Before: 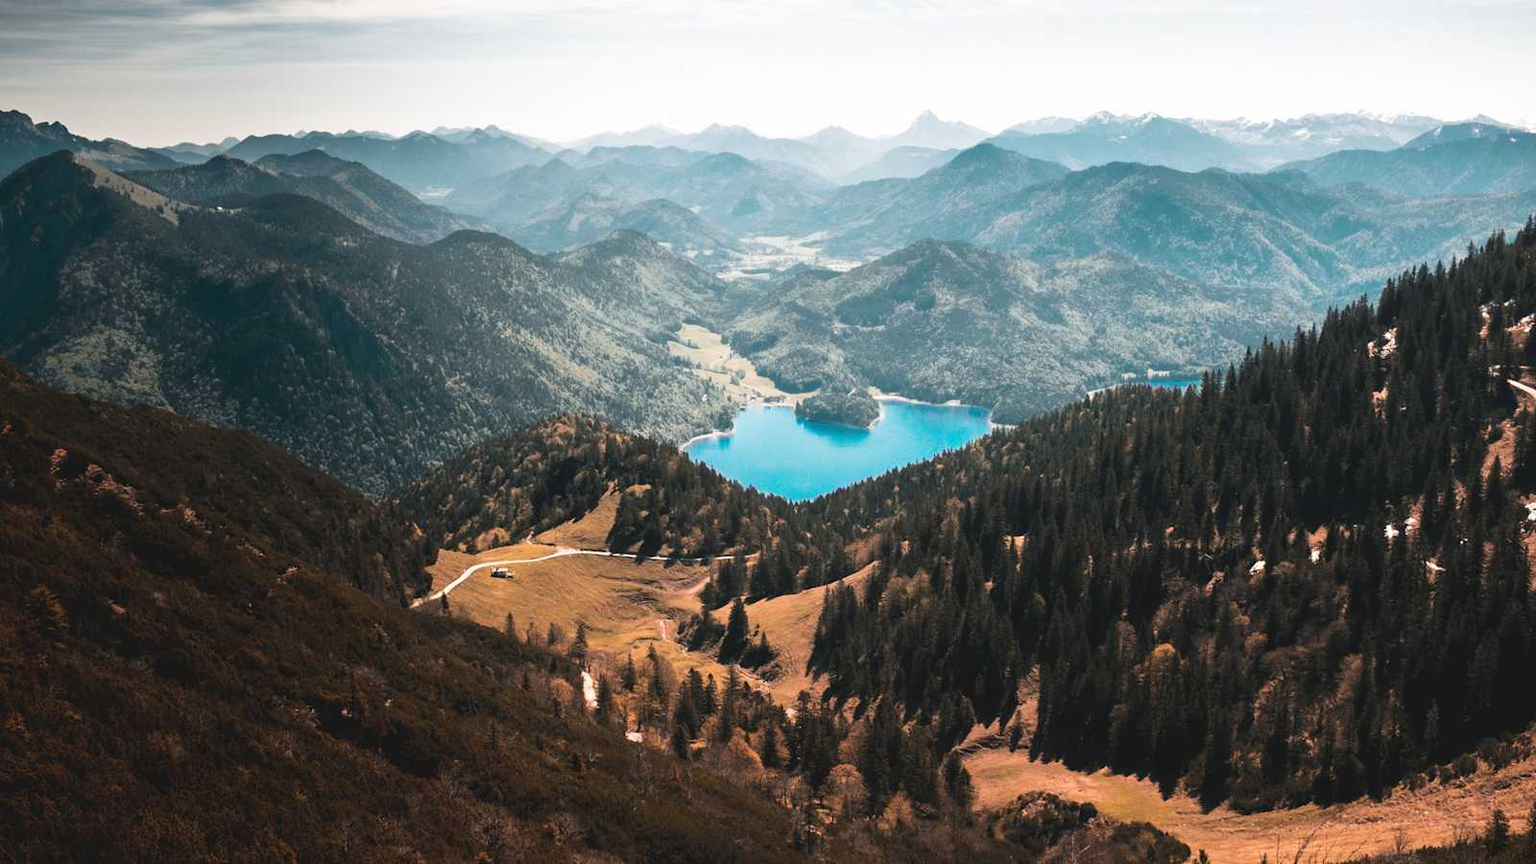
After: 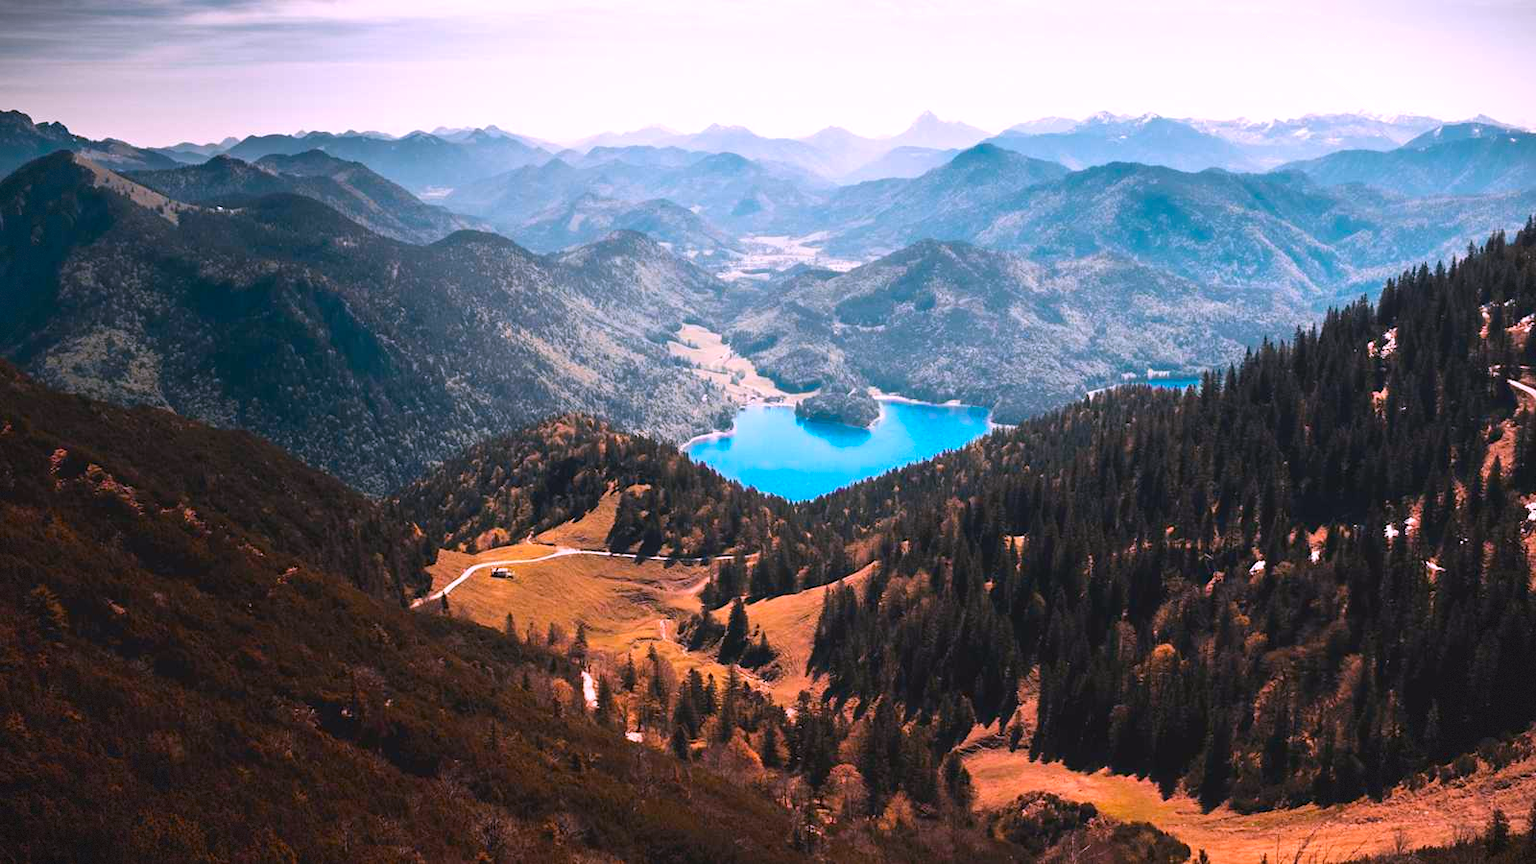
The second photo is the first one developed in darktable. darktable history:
white balance: red 1.066, blue 1.119
vignetting: fall-off start 100%, brightness -0.406, saturation -0.3, width/height ratio 1.324, dithering 8-bit output, unbound false
contrast brightness saturation: brightness -0.02, saturation 0.35
